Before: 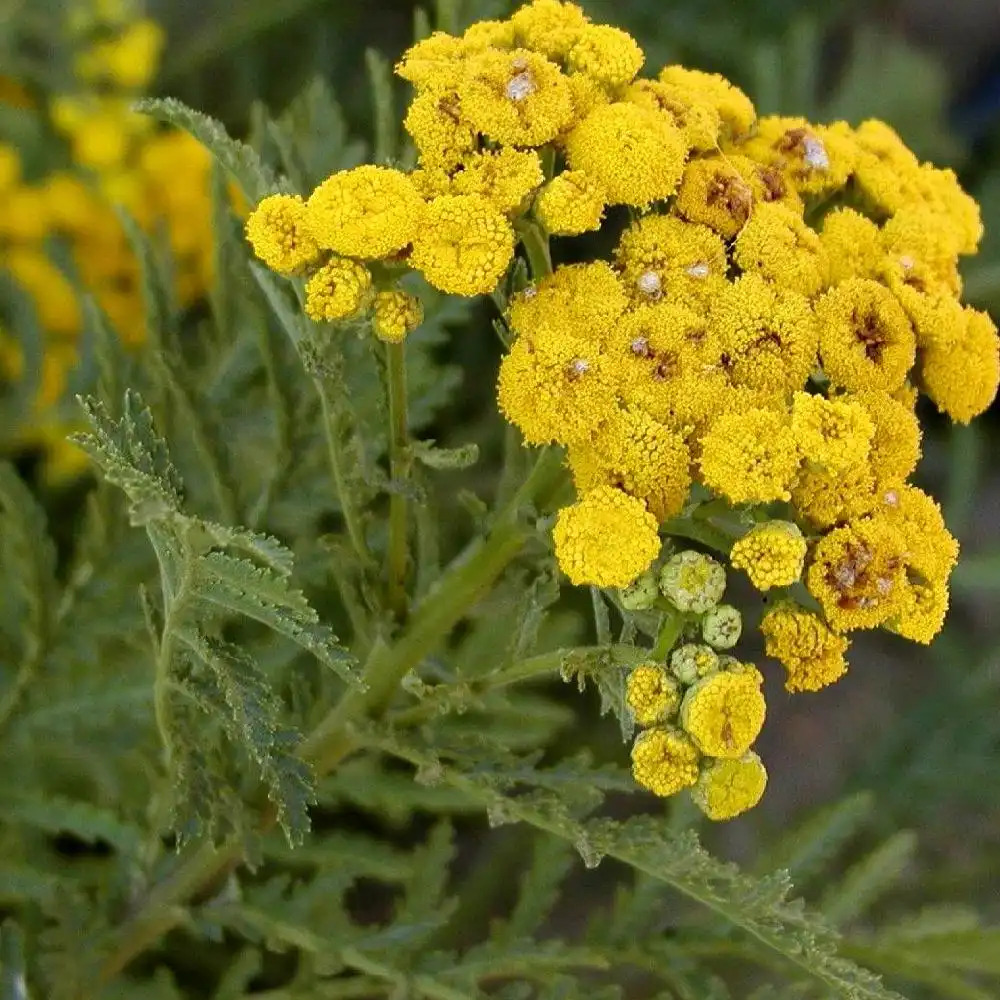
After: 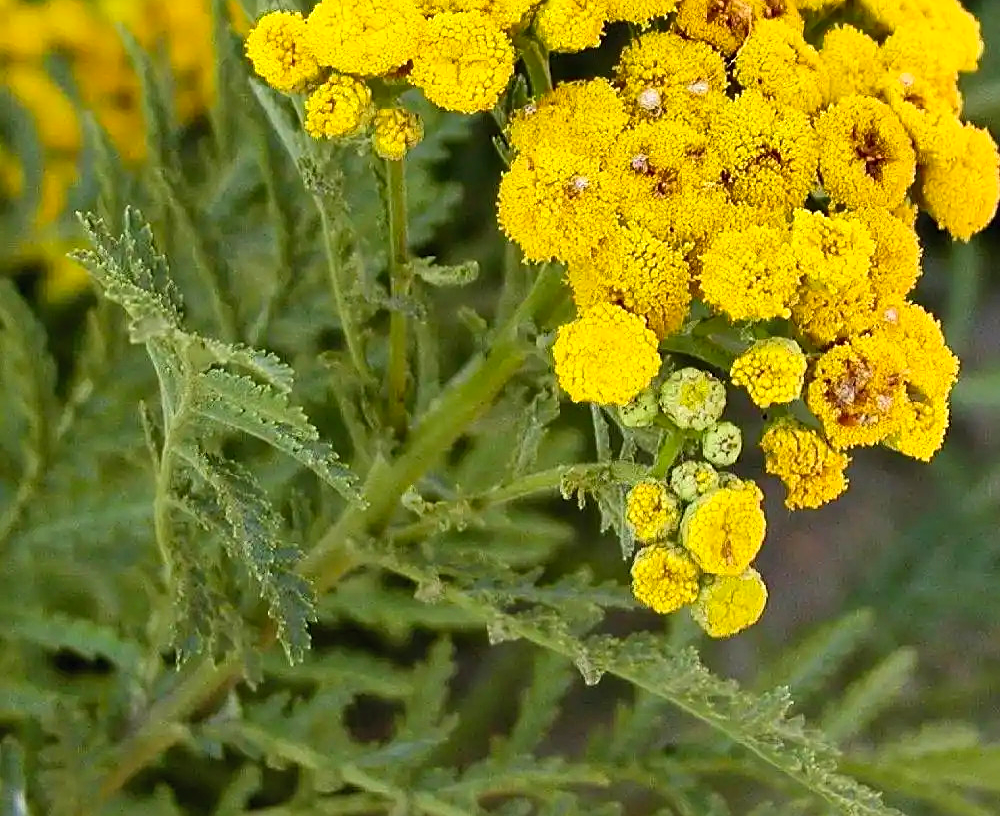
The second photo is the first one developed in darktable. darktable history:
sharpen: on, module defaults
crop and rotate: top 18.398%
shadows and highlights: low approximation 0.01, soften with gaussian
contrast brightness saturation: contrast 0.199, brightness 0.168, saturation 0.226
